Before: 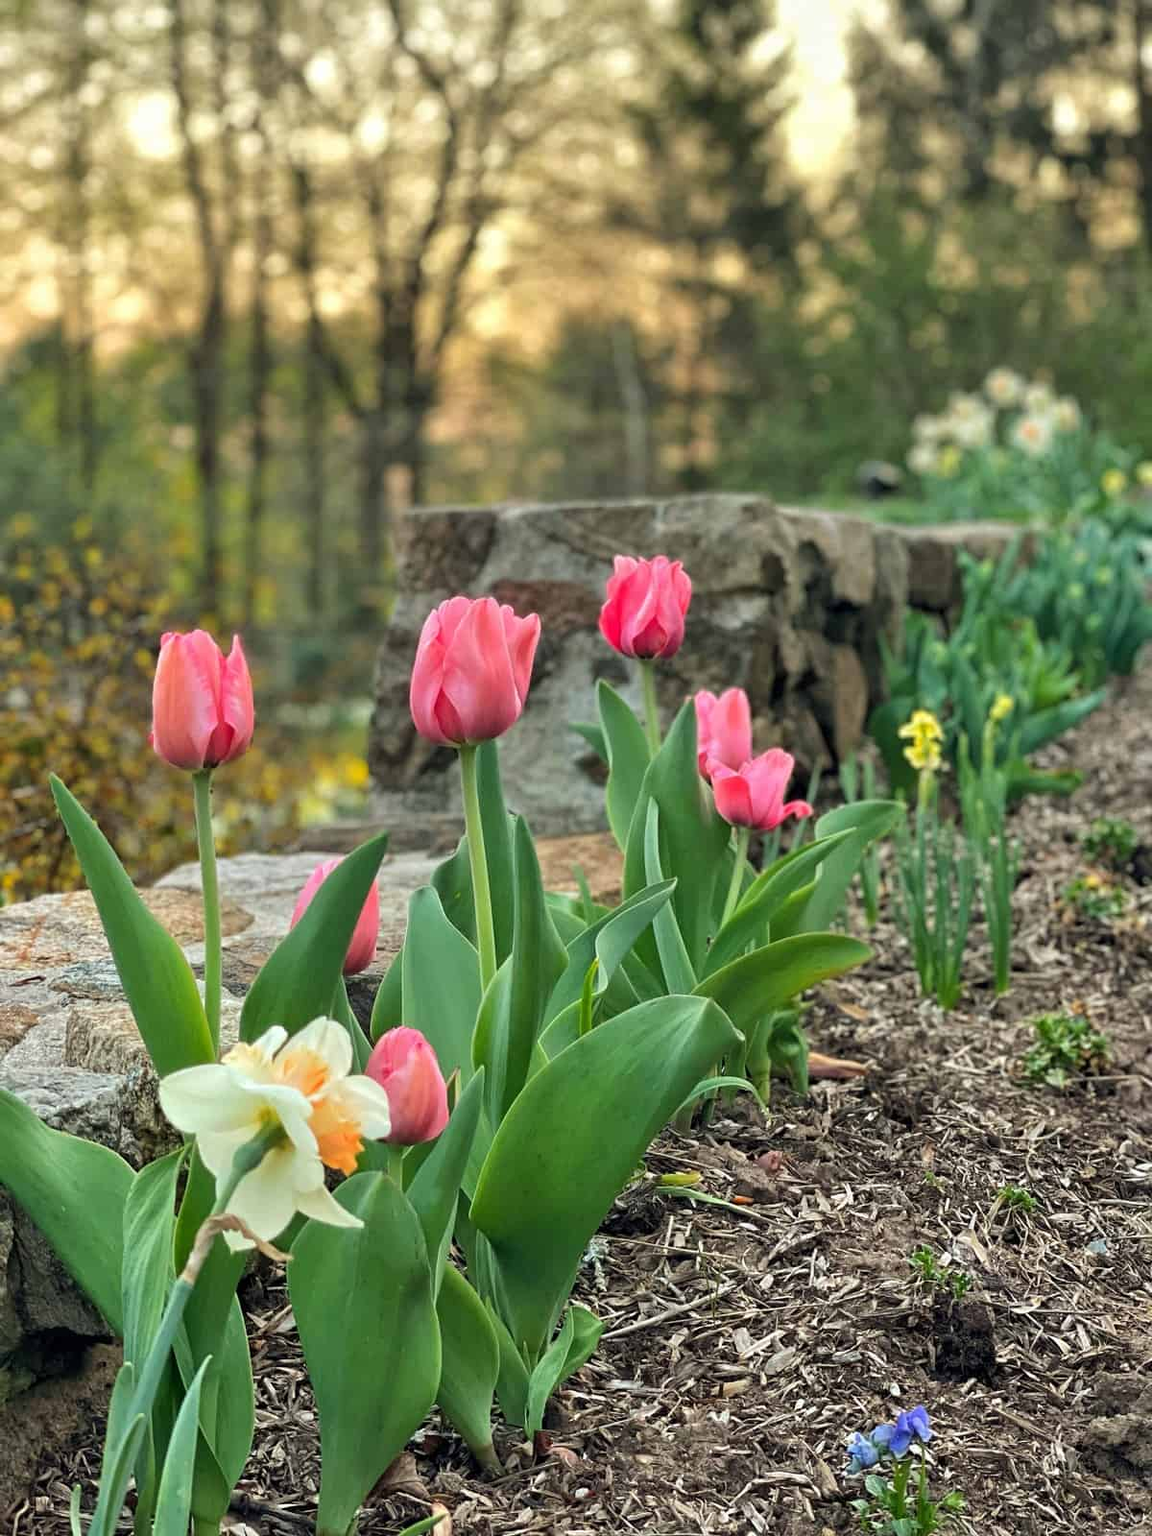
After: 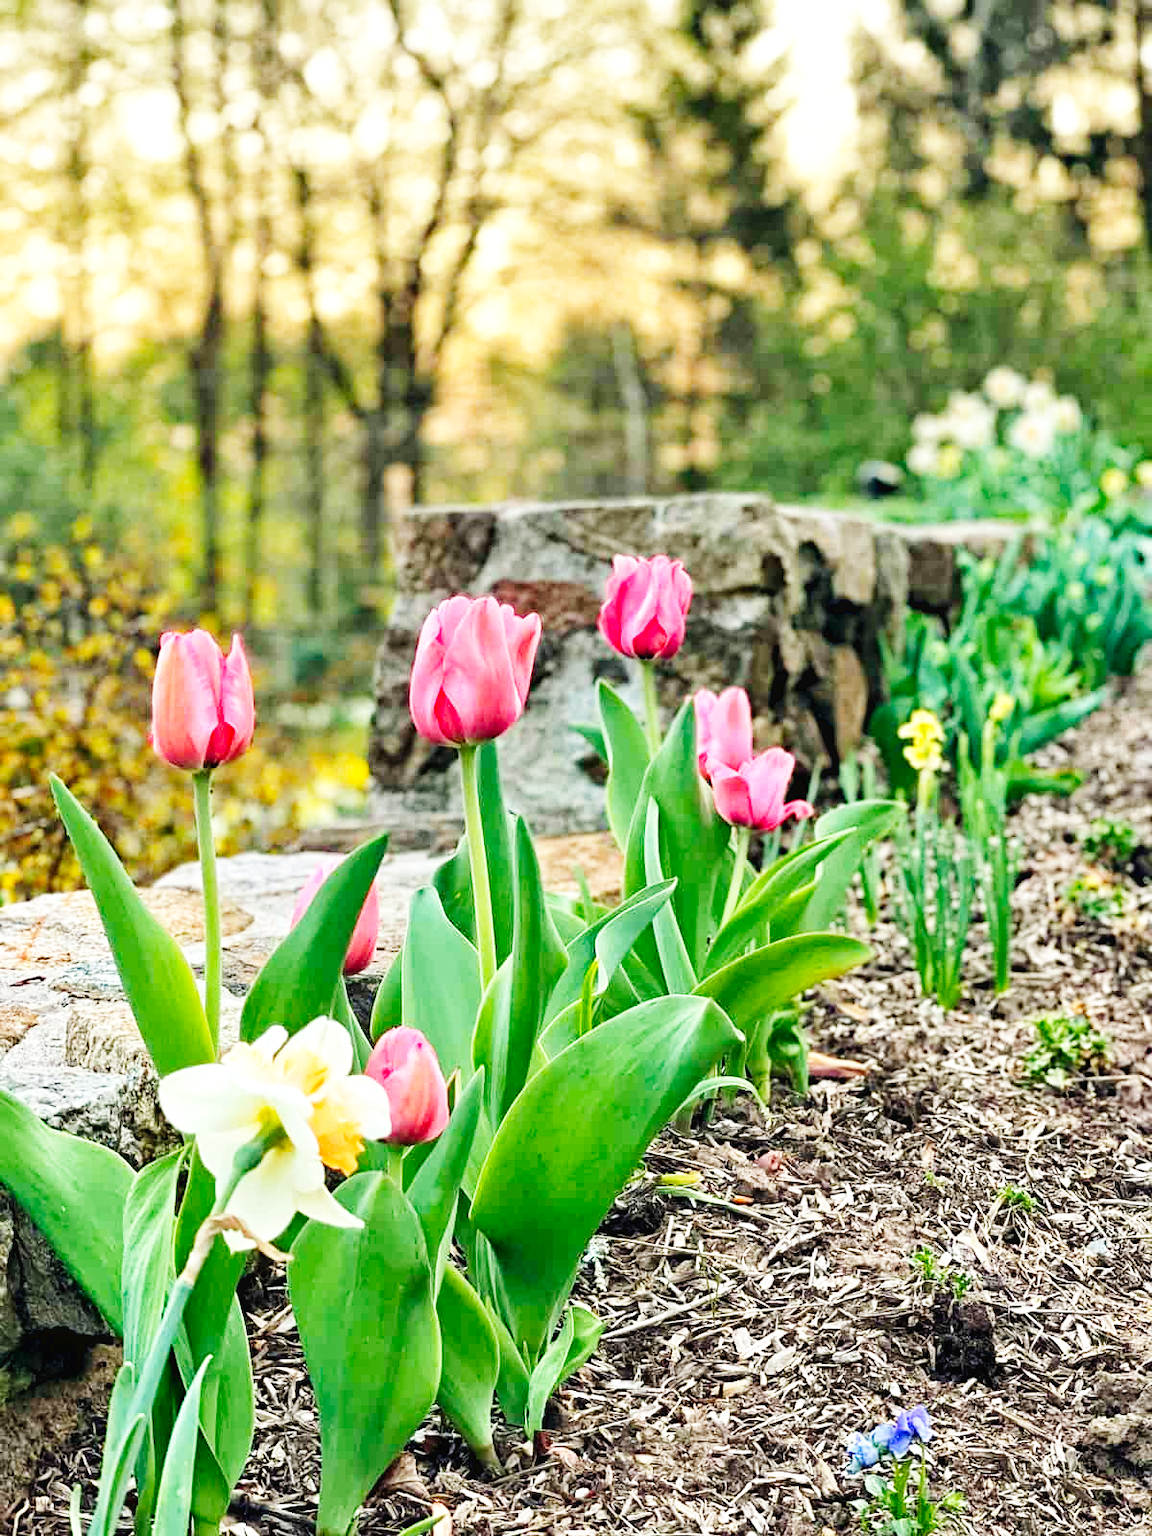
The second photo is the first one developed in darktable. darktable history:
base curve: curves: ch0 [(0, 0.003) (0.001, 0.002) (0.006, 0.004) (0.02, 0.022) (0.048, 0.086) (0.094, 0.234) (0.162, 0.431) (0.258, 0.629) (0.385, 0.8) (0.548, 0.918) (0.751, 0.988) (1, 1)], preserve colors none
exposure: exposure 0.127 EV, compensate highlight preservation false
haze removal: strength 0.29, distance 0.25, compatibility mode true, adaptive false
